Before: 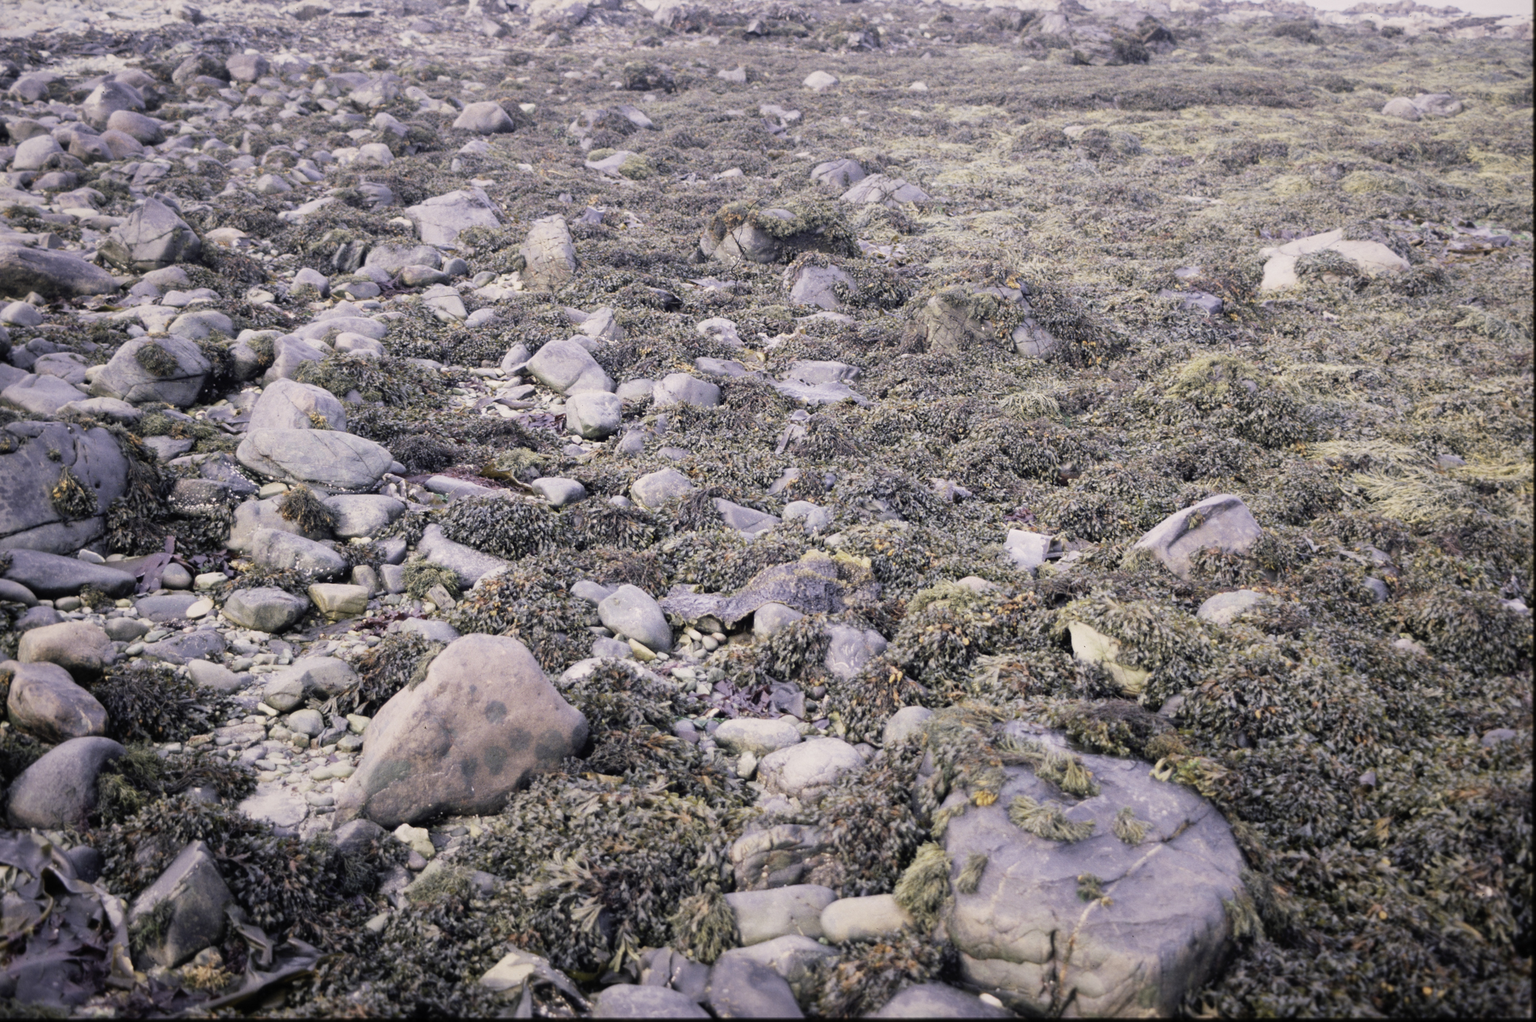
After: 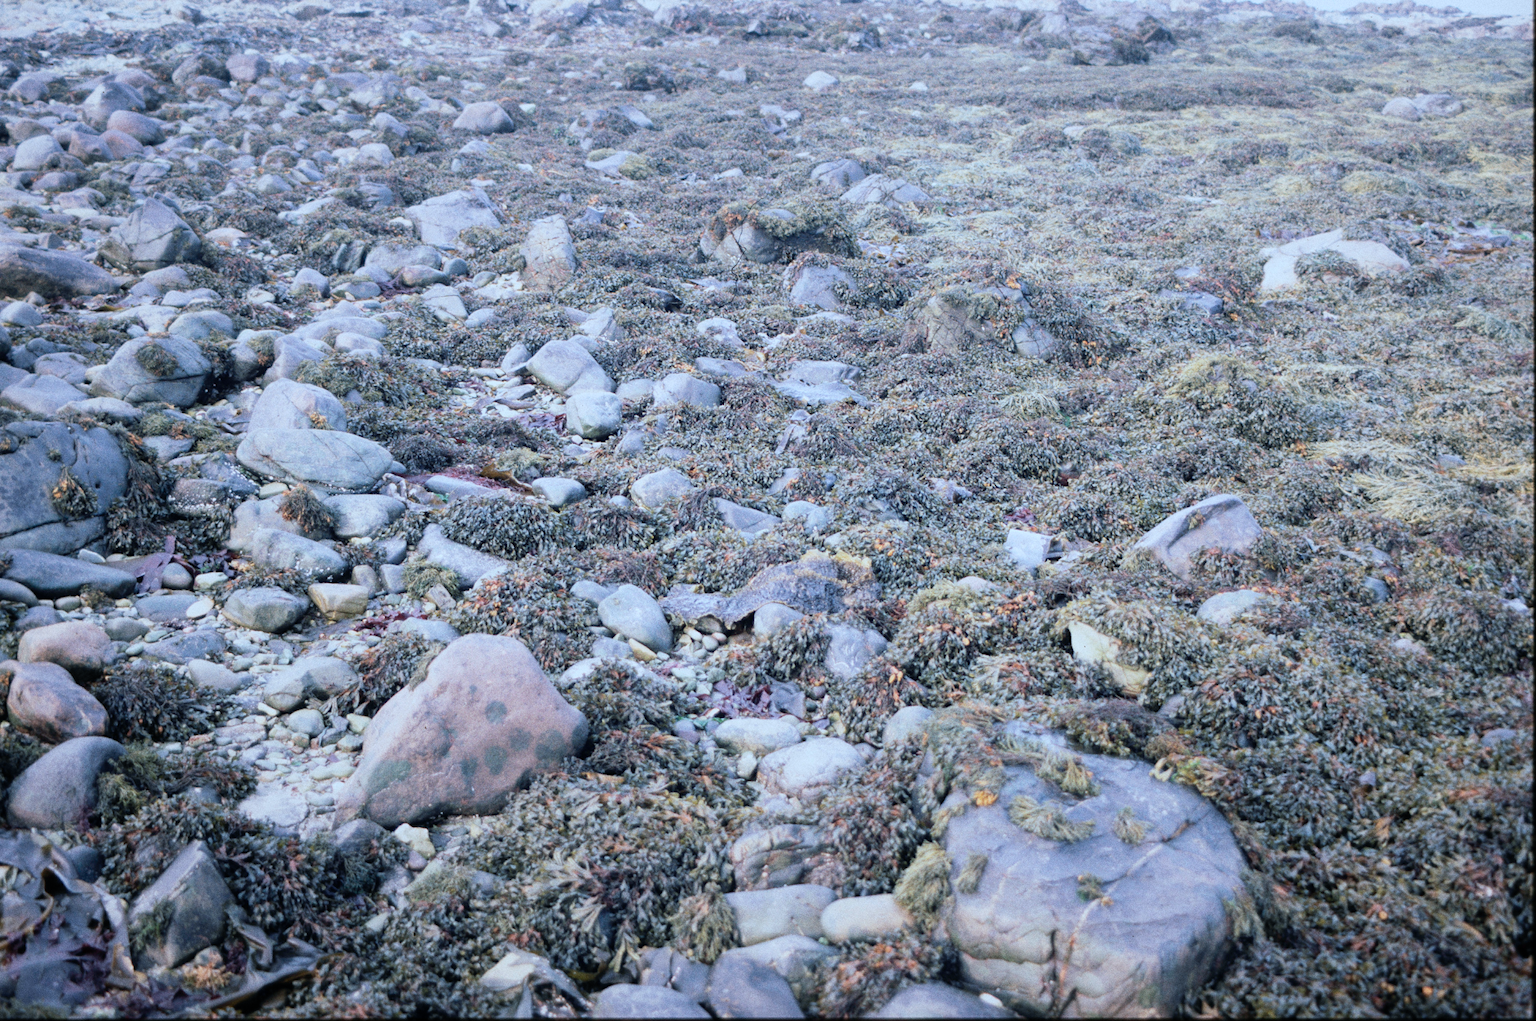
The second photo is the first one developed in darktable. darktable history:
grain: coarseness 0.09 ISO
white balance: red 0.926, green 1.003, blue 1.133
